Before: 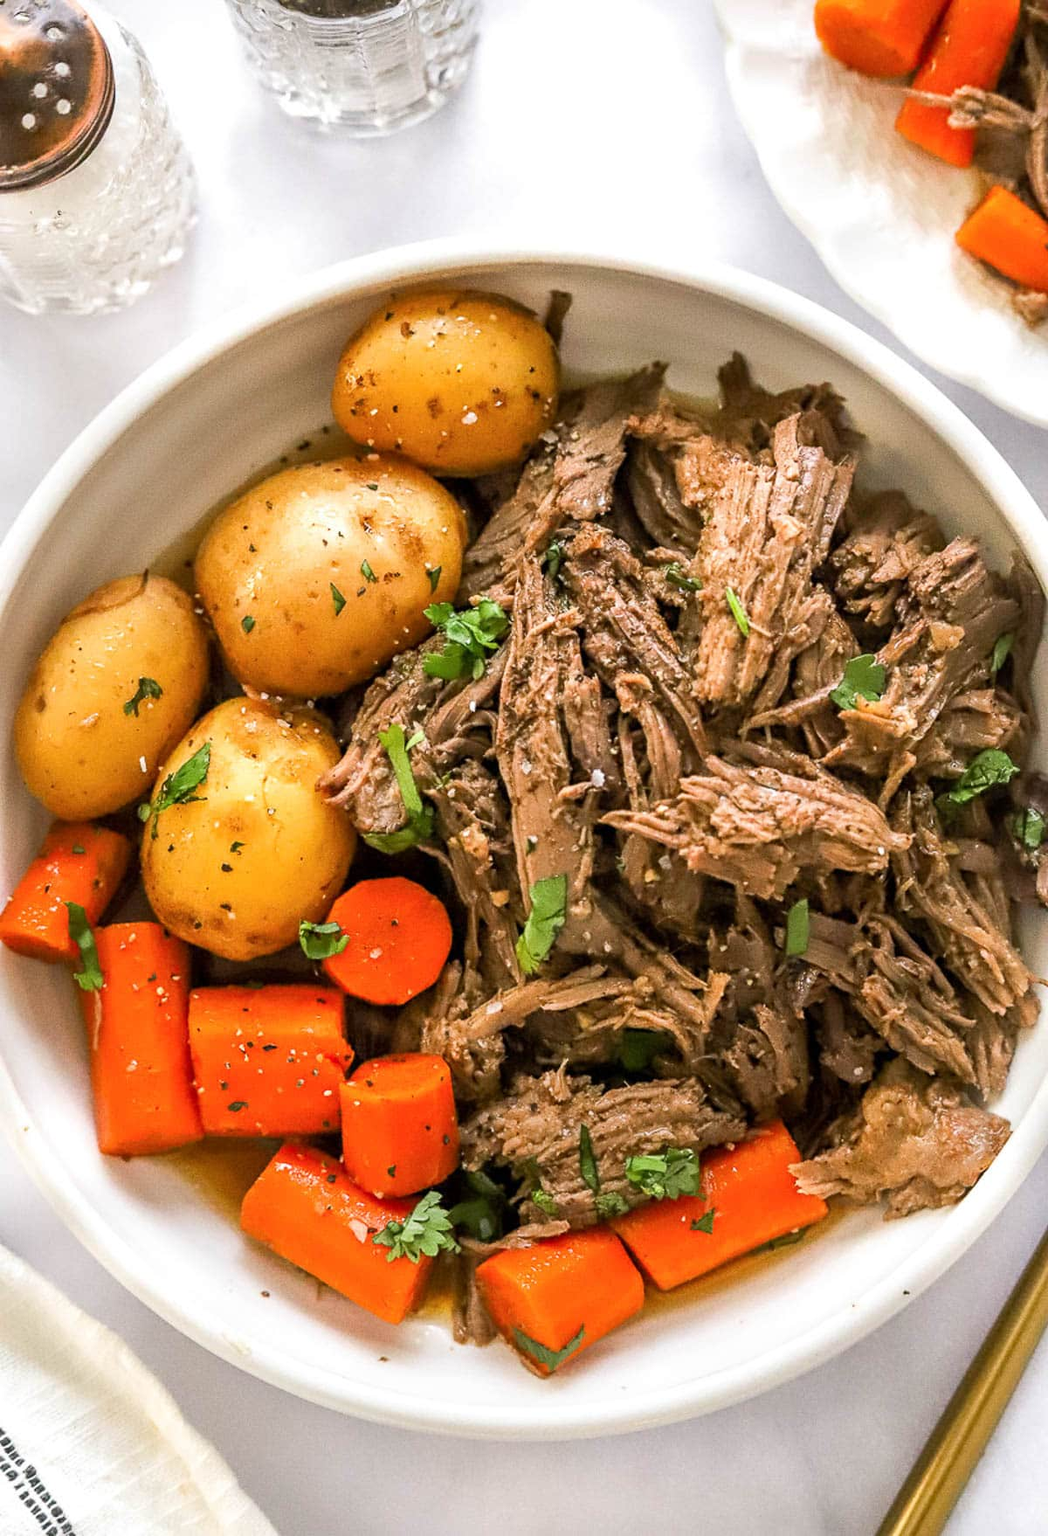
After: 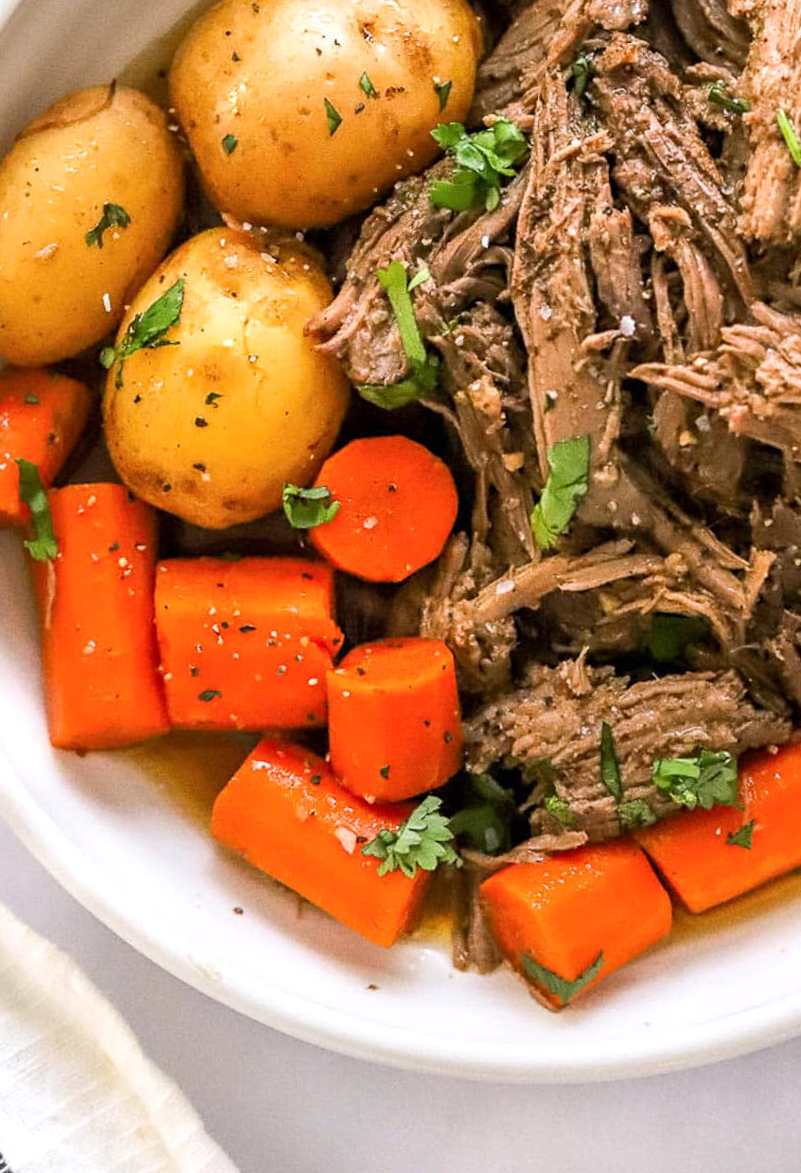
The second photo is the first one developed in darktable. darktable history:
white balance: red 1.009, blue 1.027
crop and rotate: angle -0.82°, left 3.85%, top 31.828%, right 27.992%
exposure: compensate highlight preservation false
